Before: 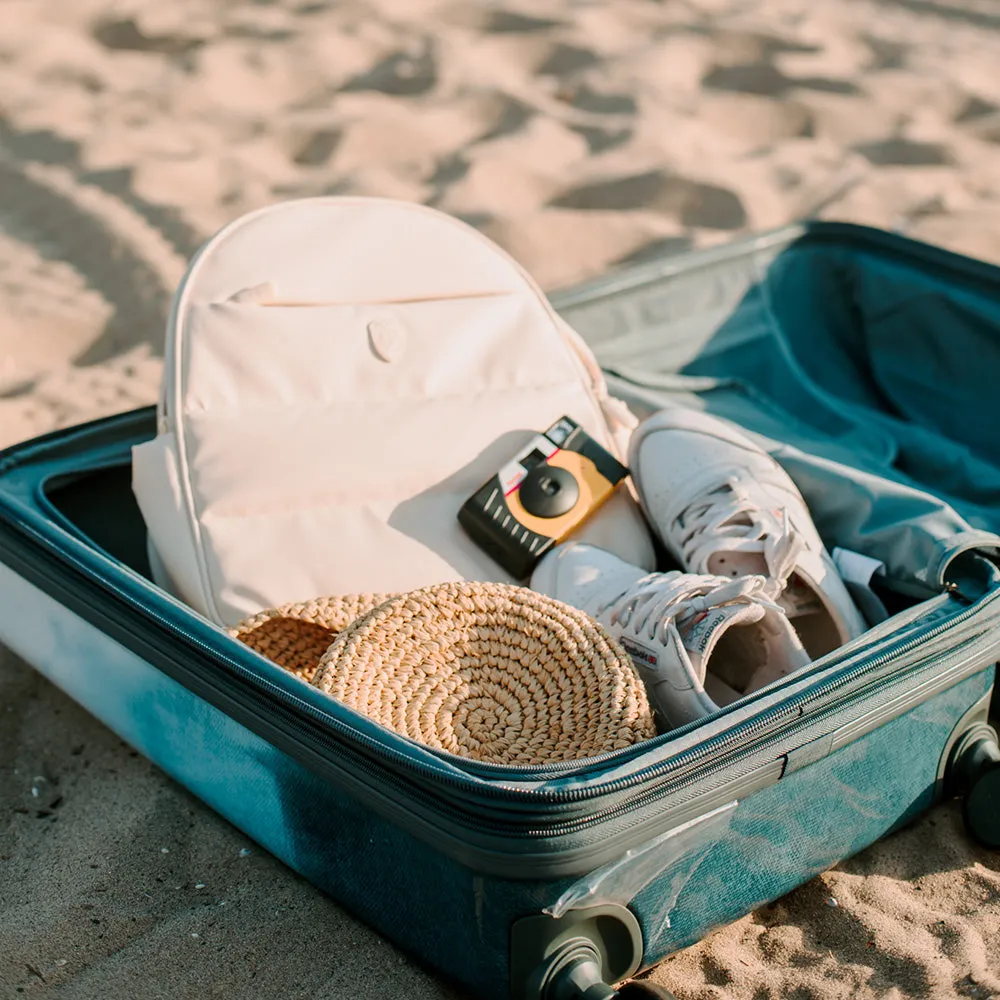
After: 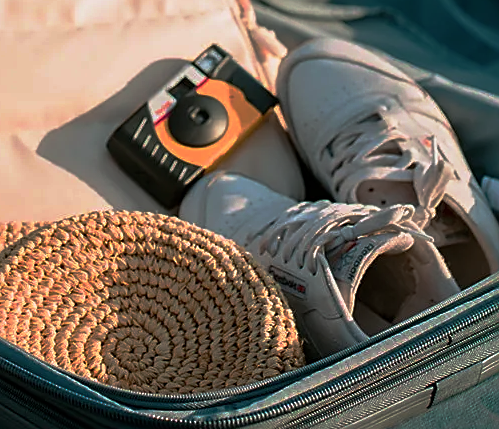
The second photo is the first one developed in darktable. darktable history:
base curve: curves: ch0 [(0, 0) (0.564, 0.291) (0.802, 0.731) (1, 1)], preserve colors none
crop: left 35.154%, top 37.108%, right 14.94%, bottom 19.984%
sharpen: on, module defaults
